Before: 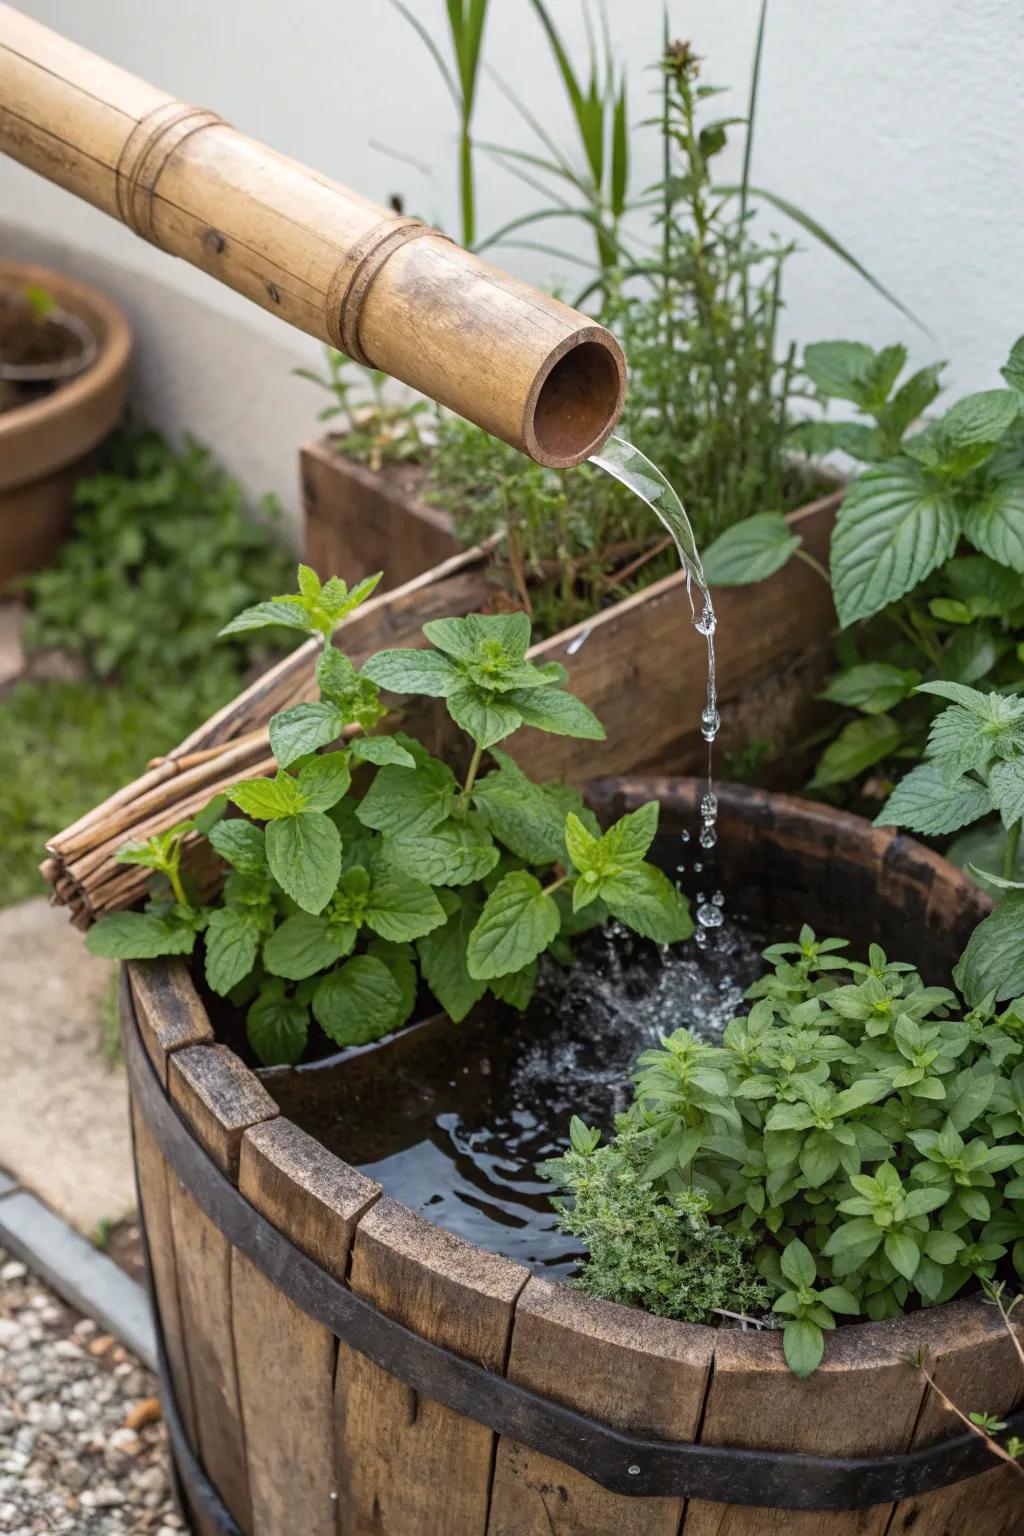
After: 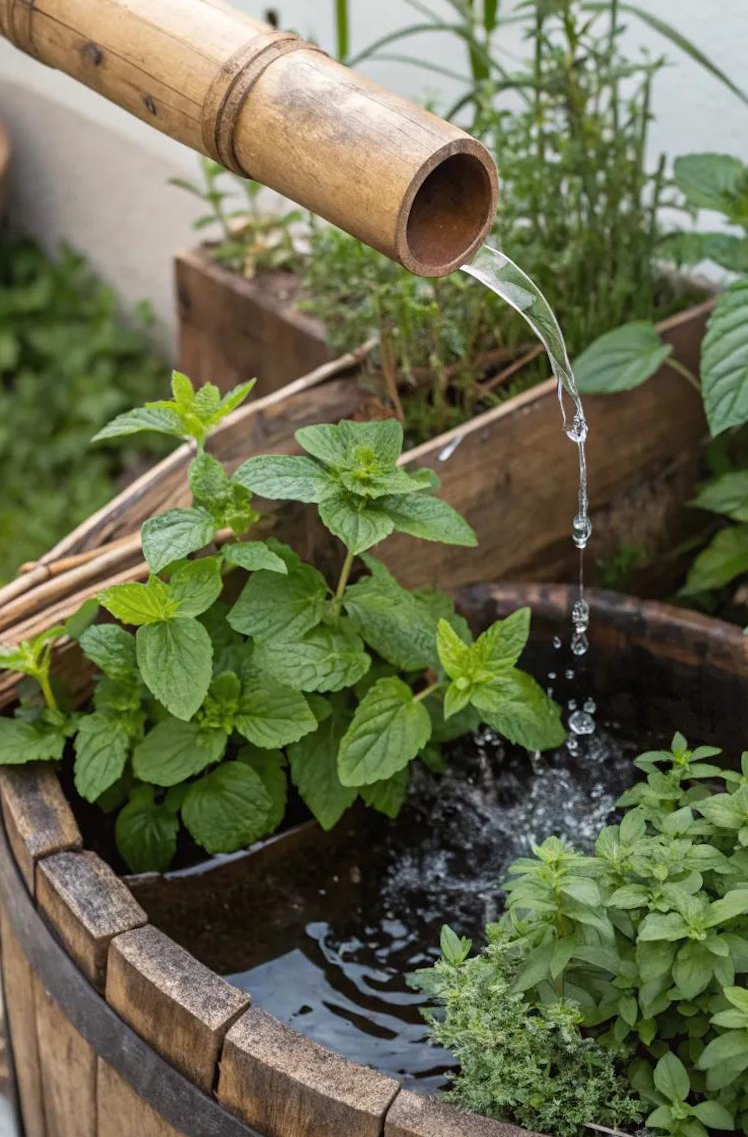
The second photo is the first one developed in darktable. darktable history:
rotate and perspective: rotation 0.226°, lens shift (vertical) -0.042, crop left 0.023, crop right 0.982, crop top 0.006, crop bottom 0.994
crop and rotate: left 11.831%, top 11.346%, right 13.429%, bottom 13.899%
